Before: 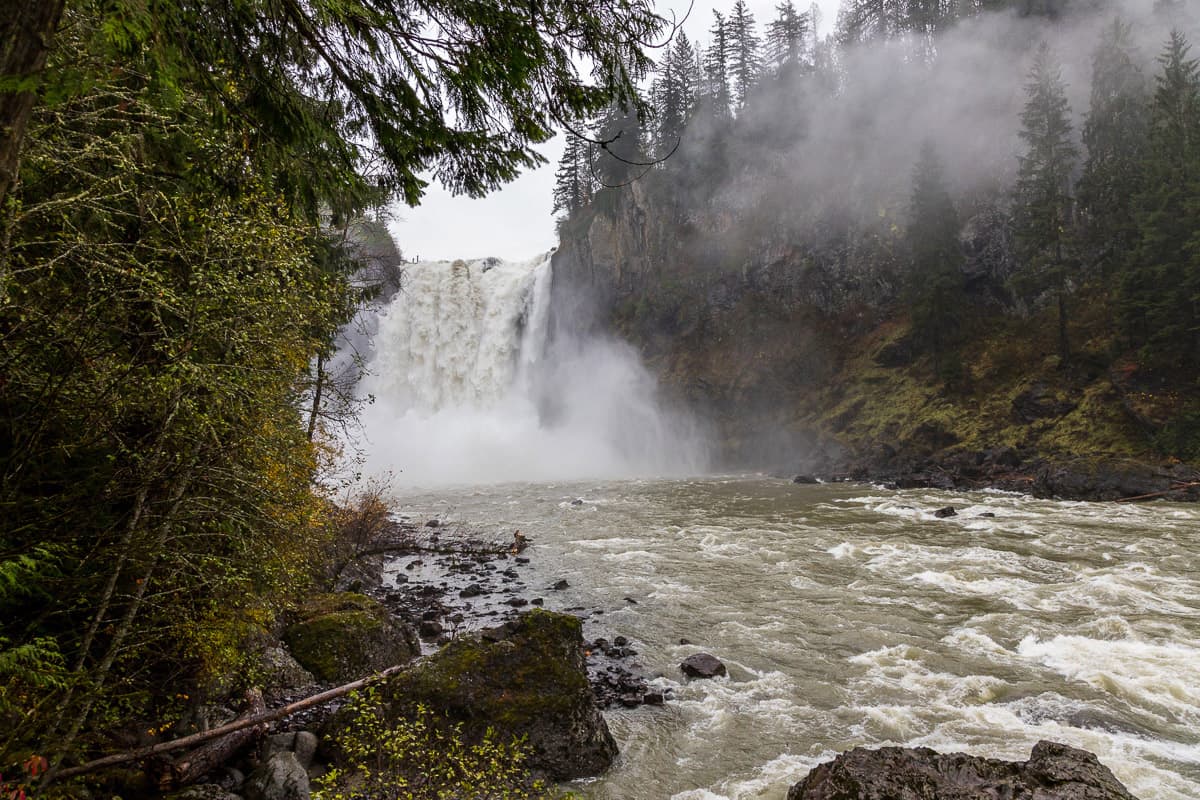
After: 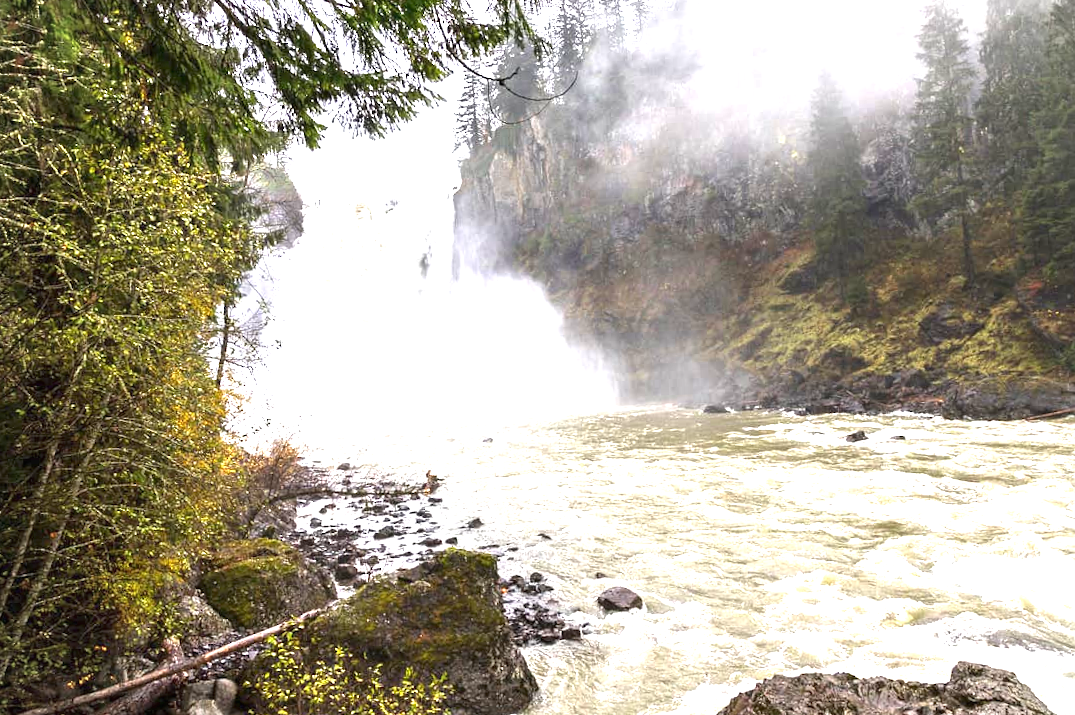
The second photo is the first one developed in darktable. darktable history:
vignetting: fall-off start 91.69%, brightness -0.15, center (0.036, -0.095)
exposure: black level correction 0, exposure 1.989 EV, compensate highlight preservation false
crop and rotate: angle 2.07°, left 5.56%, top 5.717%
